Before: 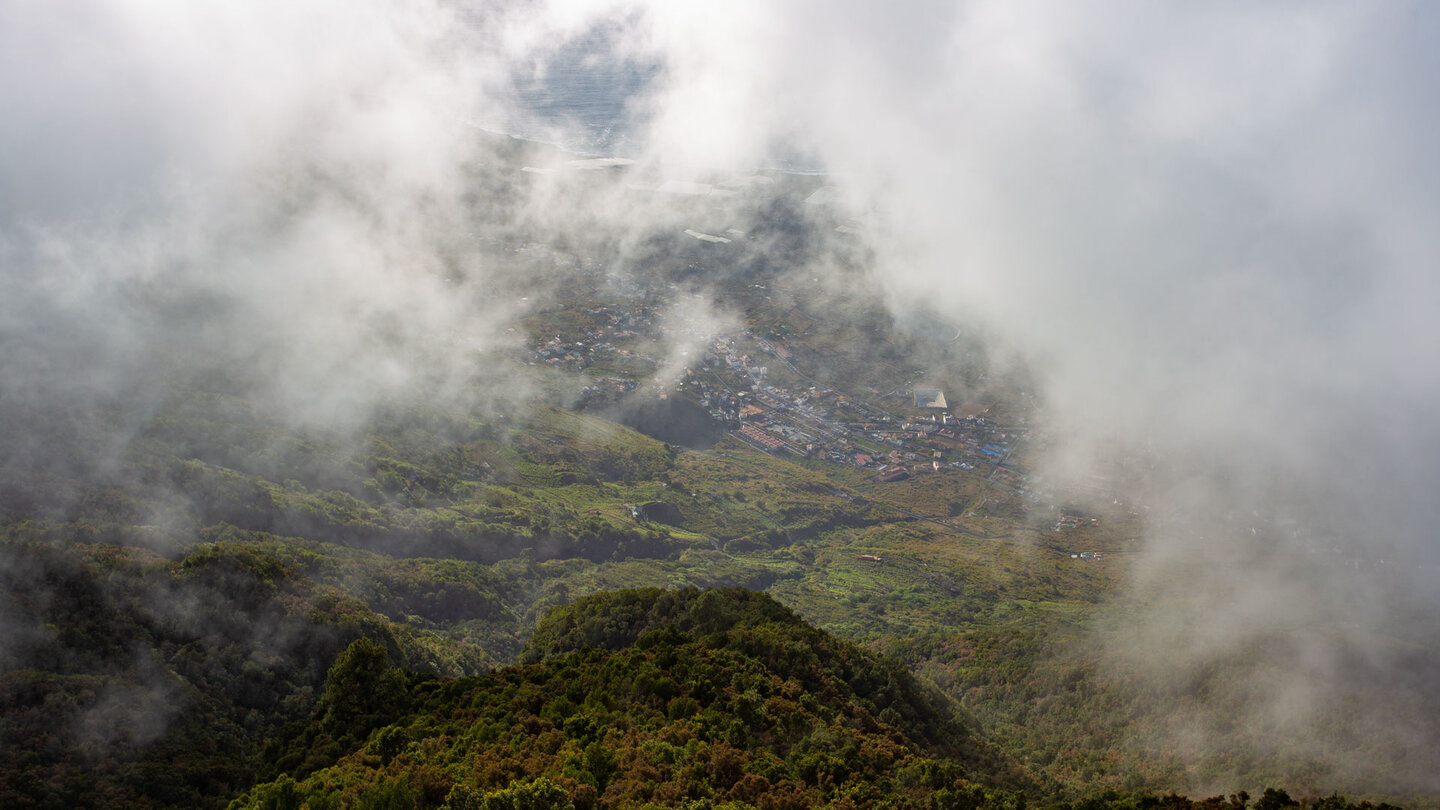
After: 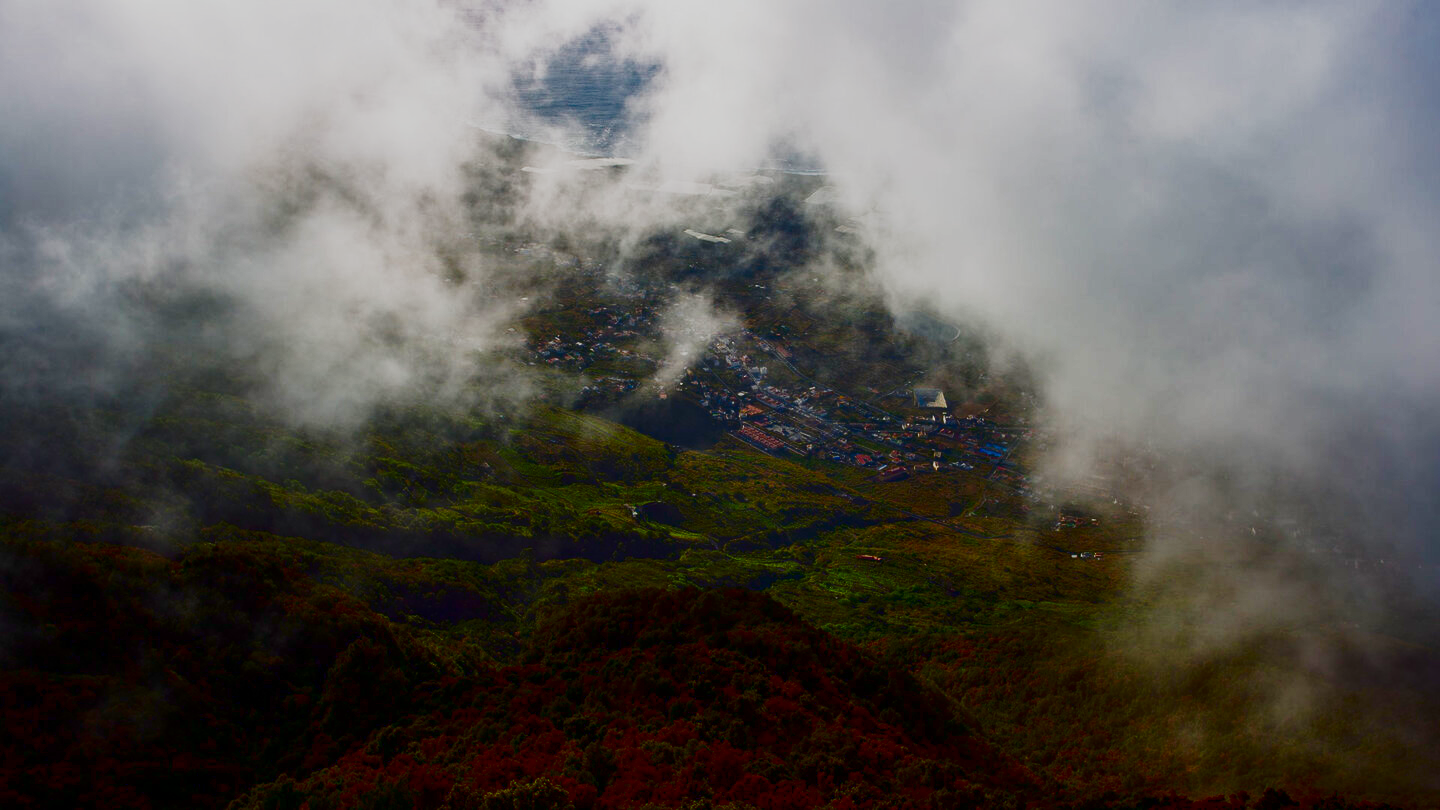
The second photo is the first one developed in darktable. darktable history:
base curve: curves: ch0 [(0, 0) (0.088, 0.125) (0.176, 0.251) (0.354, 0.501) (0.613, 0.749) (1, 0.877)], exposure shift 0.01, preserve colors none
contrast brightness saturation: brightness -0.985, saturation 0.984
